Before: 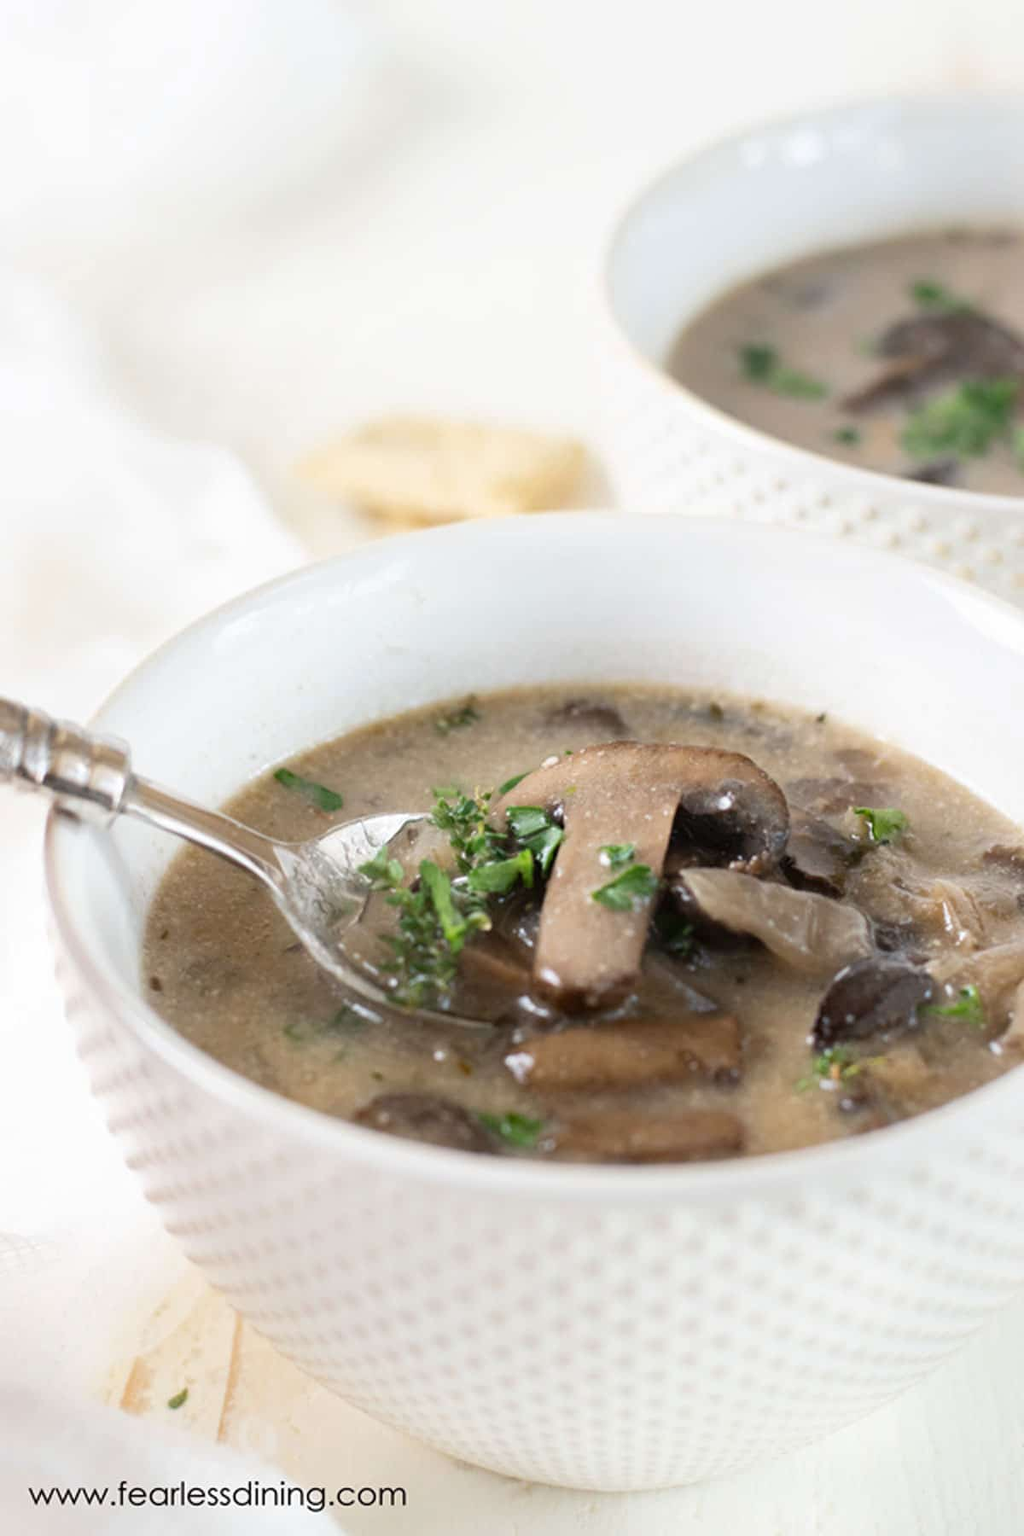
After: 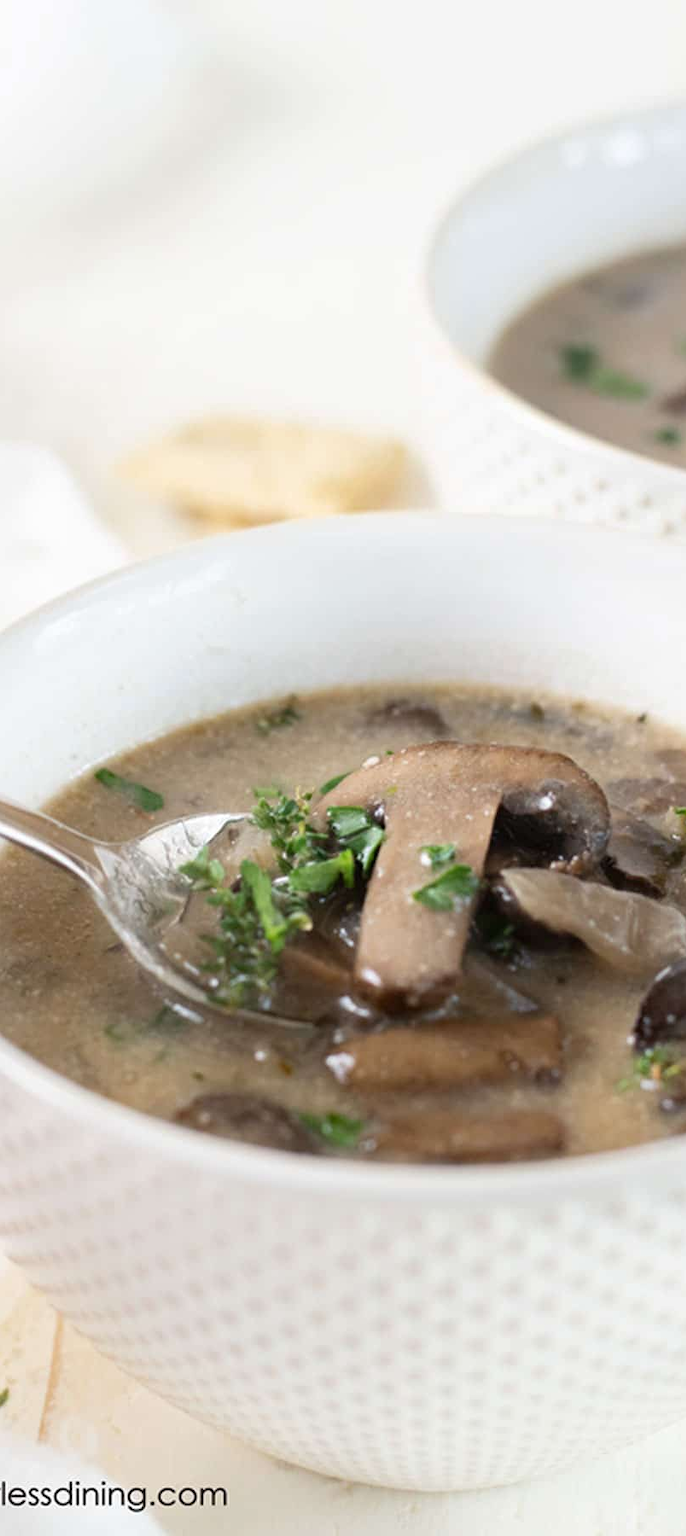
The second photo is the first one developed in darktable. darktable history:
crop and rotate: left 17.559%, right 15.275%
